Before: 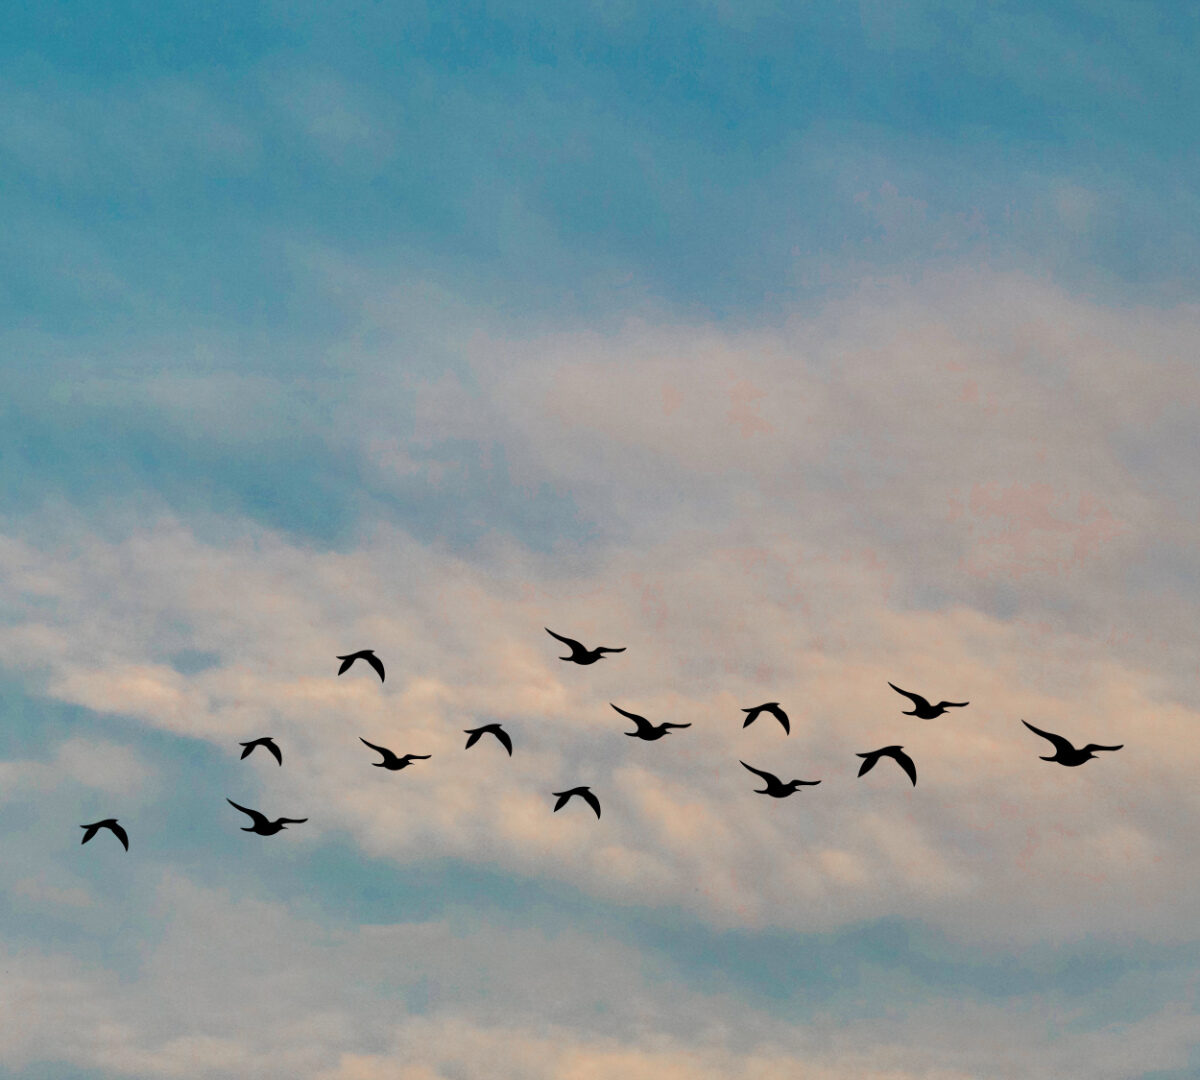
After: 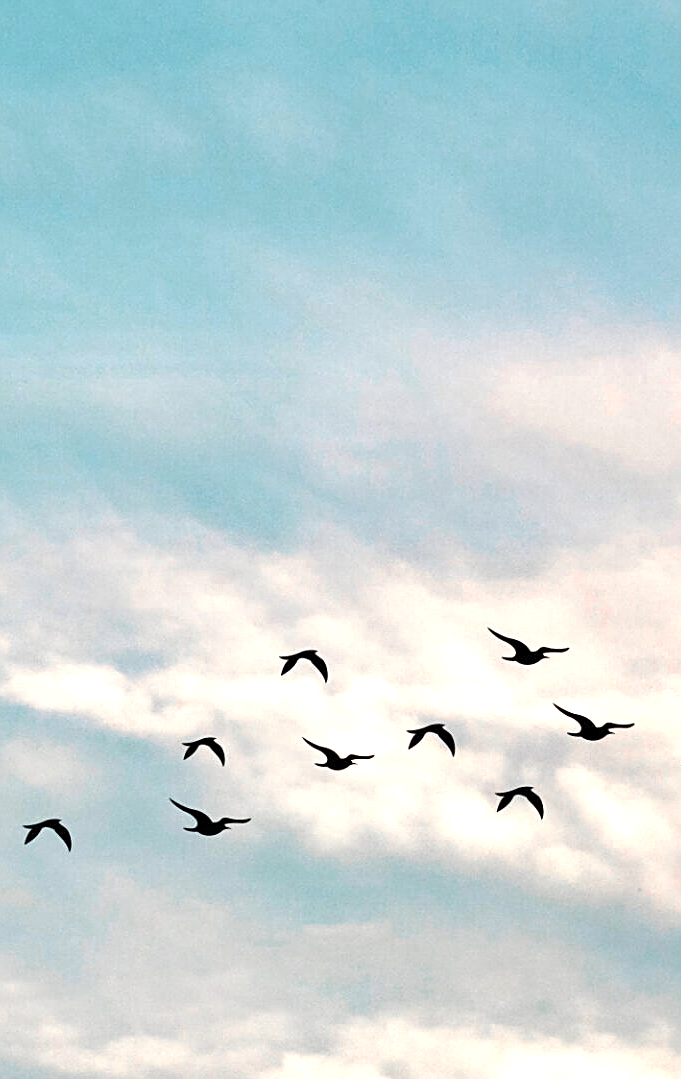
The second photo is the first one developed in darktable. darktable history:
exposure: exposure 1 EV, compensate highlight preservation false
sharpen: on, module defaults
color zones: curves: ch0 [(0.018, 0.548) (0.224, 0.64) (0.425, 0.447) (0.675, 0.575) (0.732, 0.579)]; ch1 [(0.066, 0.487) (0.25, 0.5) (0.404, 0.43) (0.75, 0.421) (0.956, 0.421)]; ch2 [(0.044, 0.561) (0.215, 0.465) (0.399, 0.544) (0.465, 0.548) (0.614, 0.447) (0.724, 0.43) (0.882, 0.623) (0.956, 0.632)], mix 31.45%
contrast brightness saturation: saturation -0.163
crop: left 4.769%, right 38.441%
